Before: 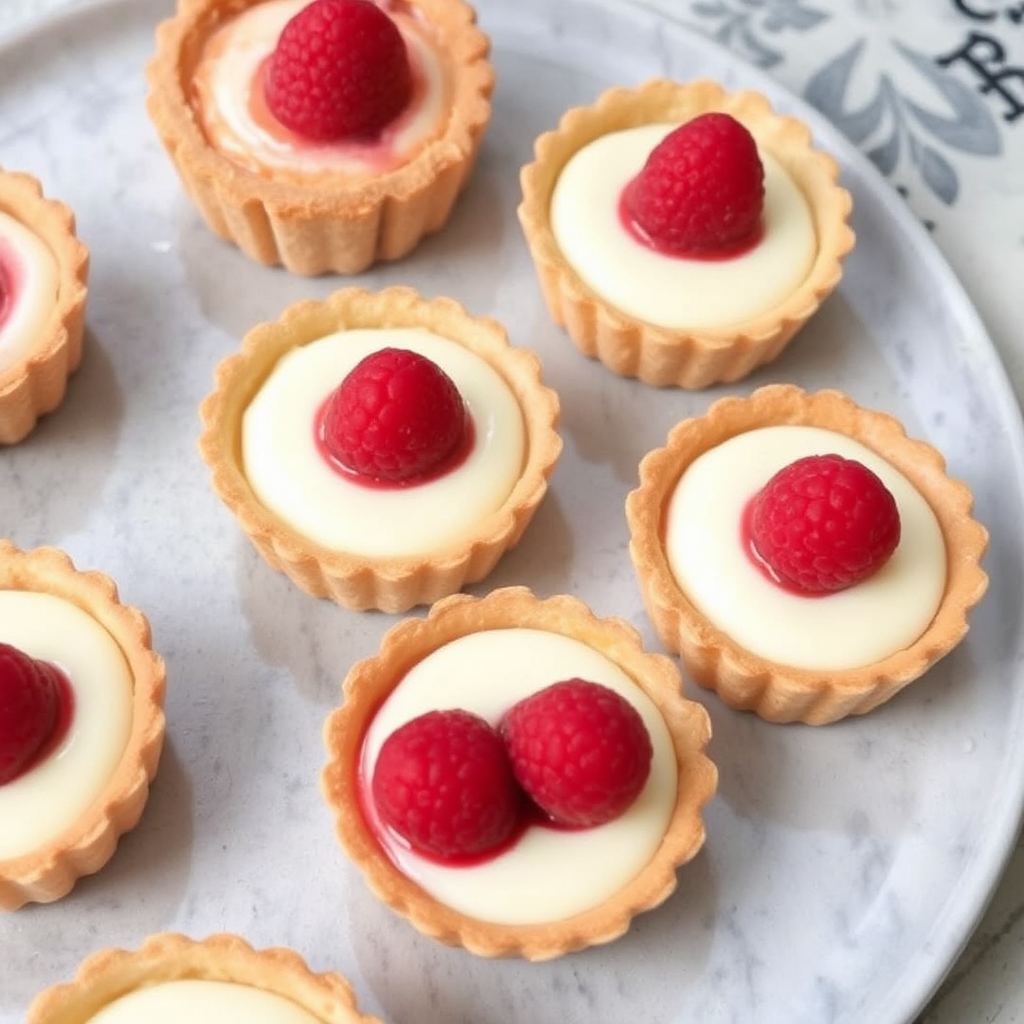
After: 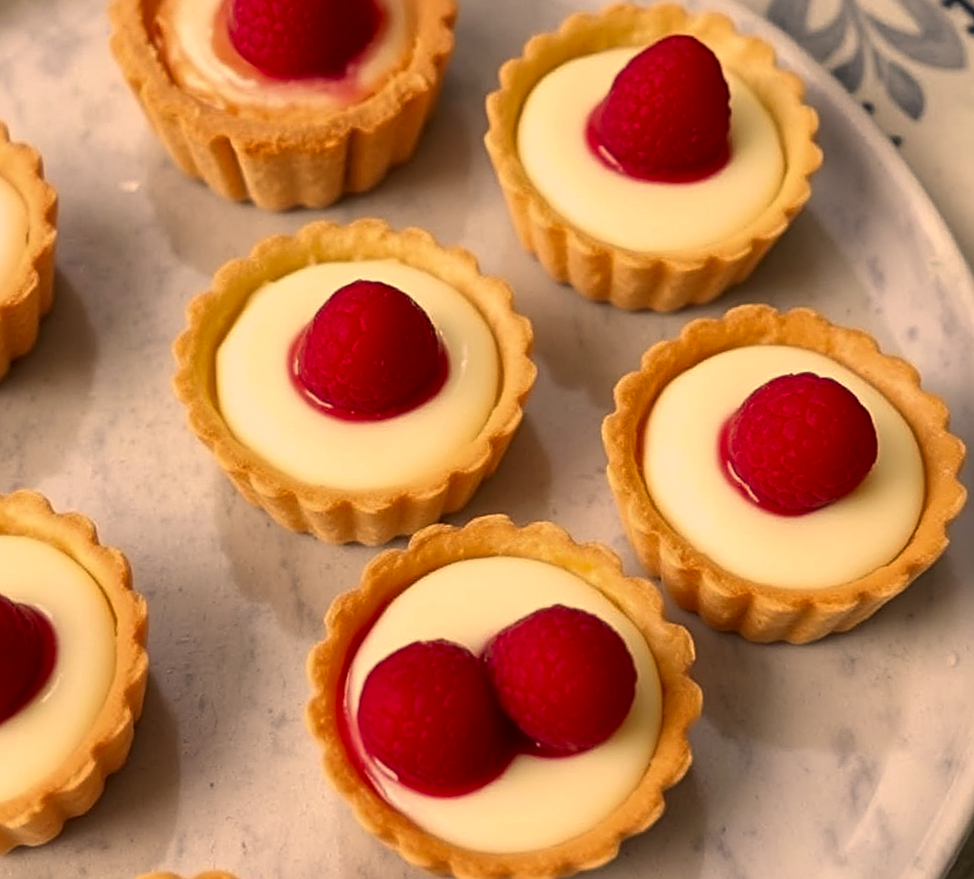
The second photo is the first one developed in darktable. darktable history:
sharpen: radius 2.767
exposure: exposure -0.151 EV, compensate highlight preservation false
contrast brightness saturation: brightness -0.2, saturation 0.08
color correction: highlights a* 15, highlights b* 31.55
rotate and perspective: rotation -3.52°, crop left 0.036, crop right 0.964, crop top 0.081, crop bottom 0.919
crop and rotate: angle -1.69°
